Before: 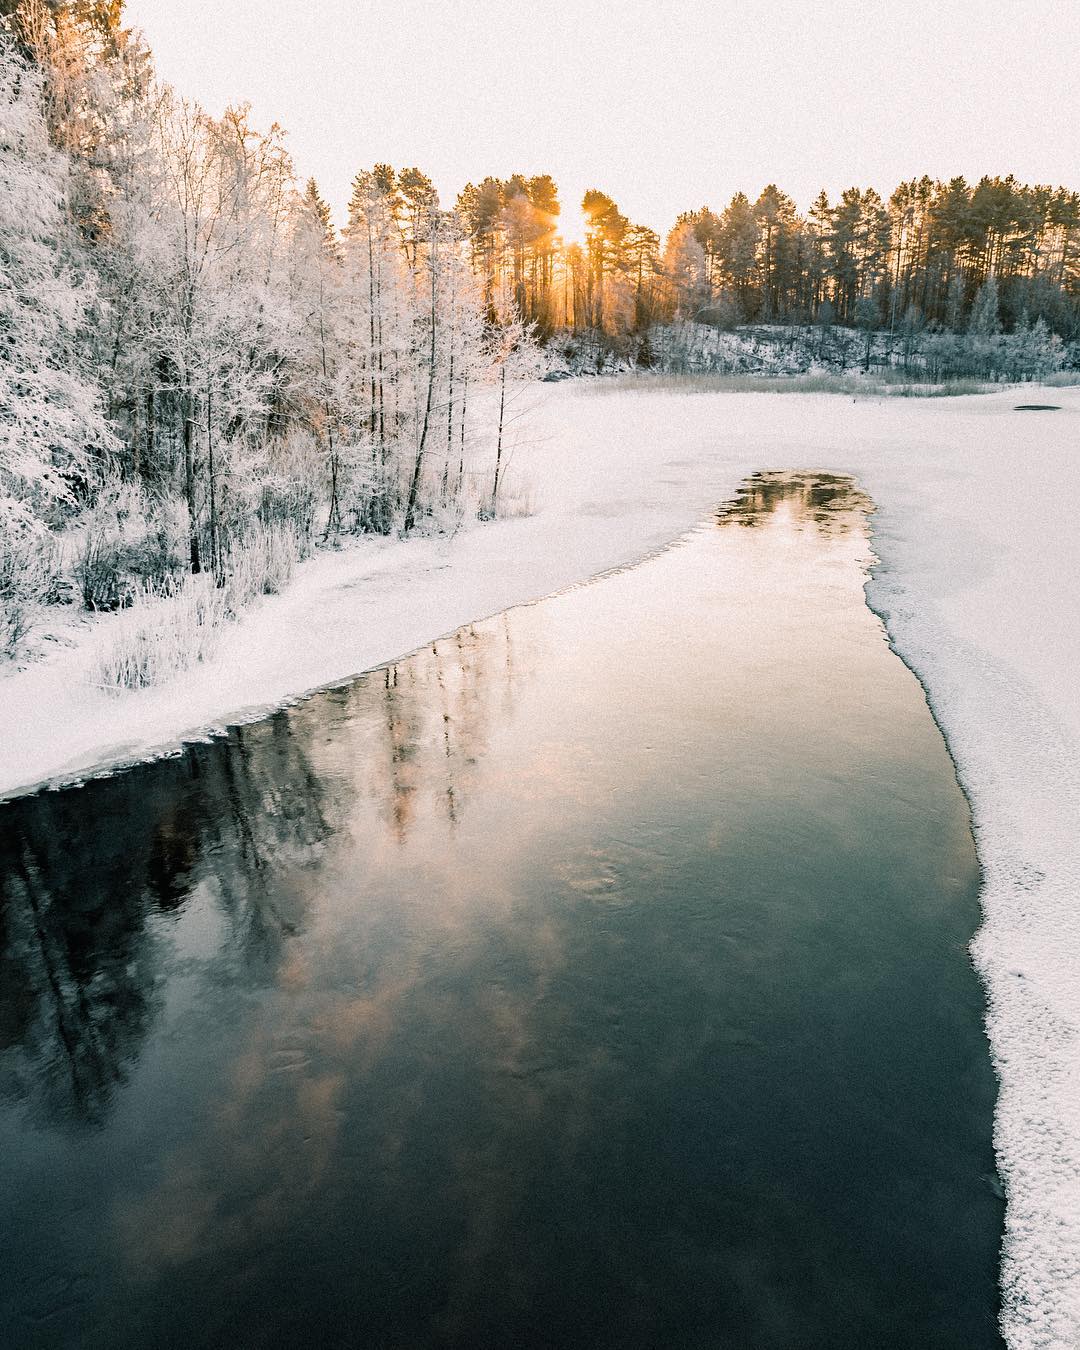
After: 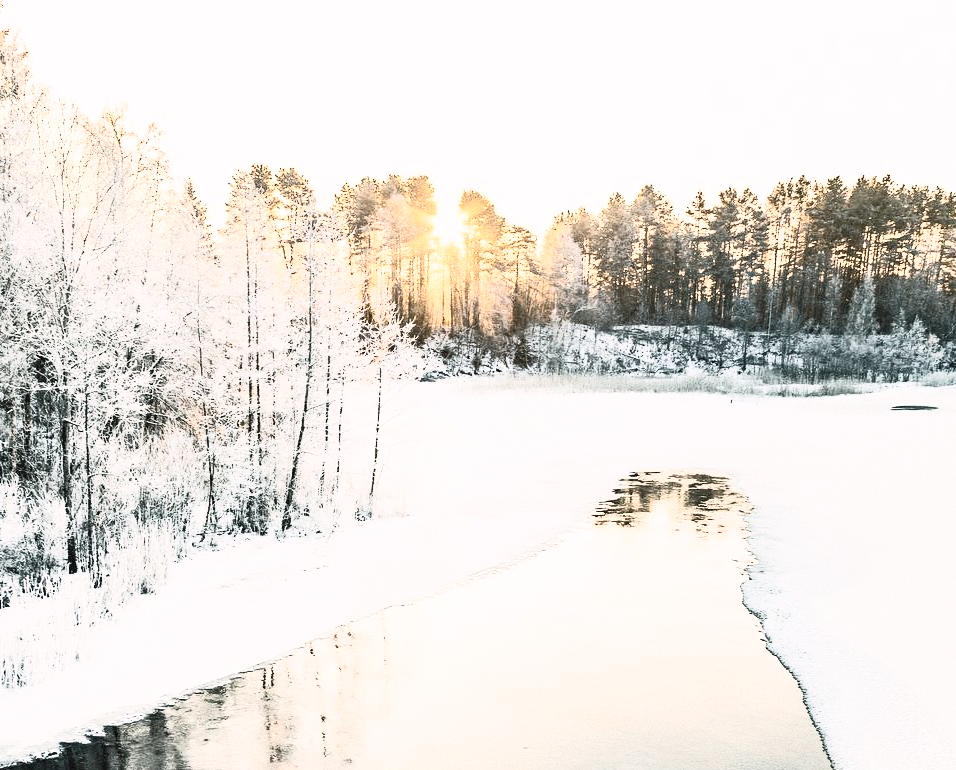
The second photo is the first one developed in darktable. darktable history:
contrast brightness saturation: contrast 0.57, brightness 0.566, saturation -0.331
crop and rotate: left 11.406%, bottom 42.949%
tone equalizer: edges refinement/feathering 500, mask exposure compensation -1.57 EV, preserve details no
